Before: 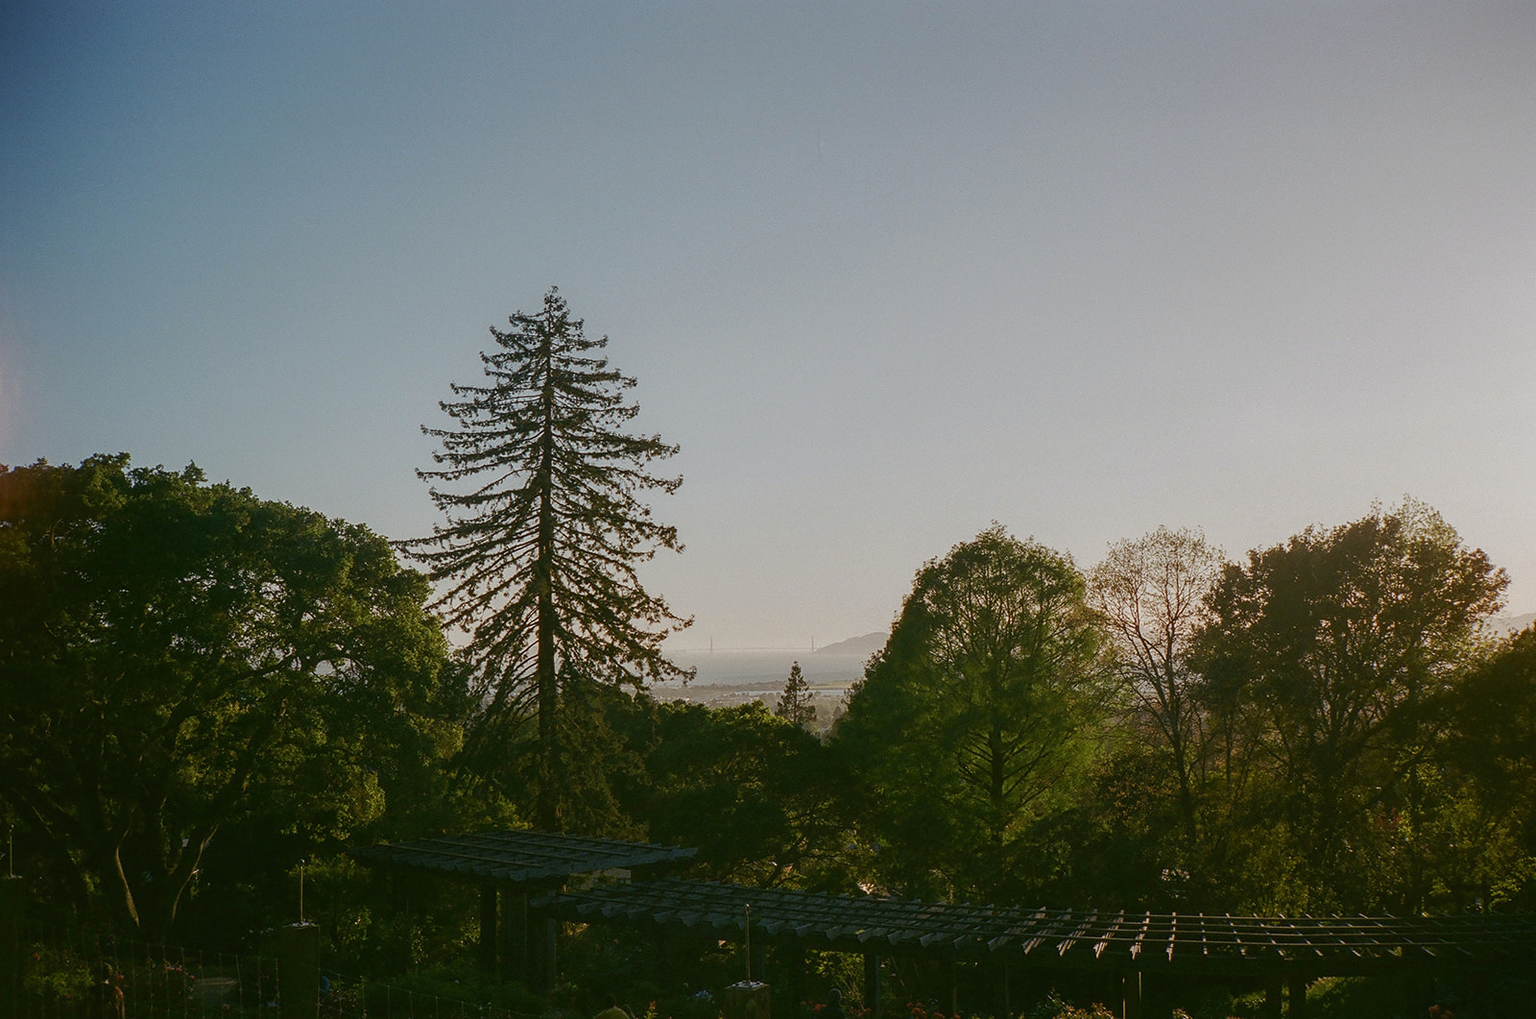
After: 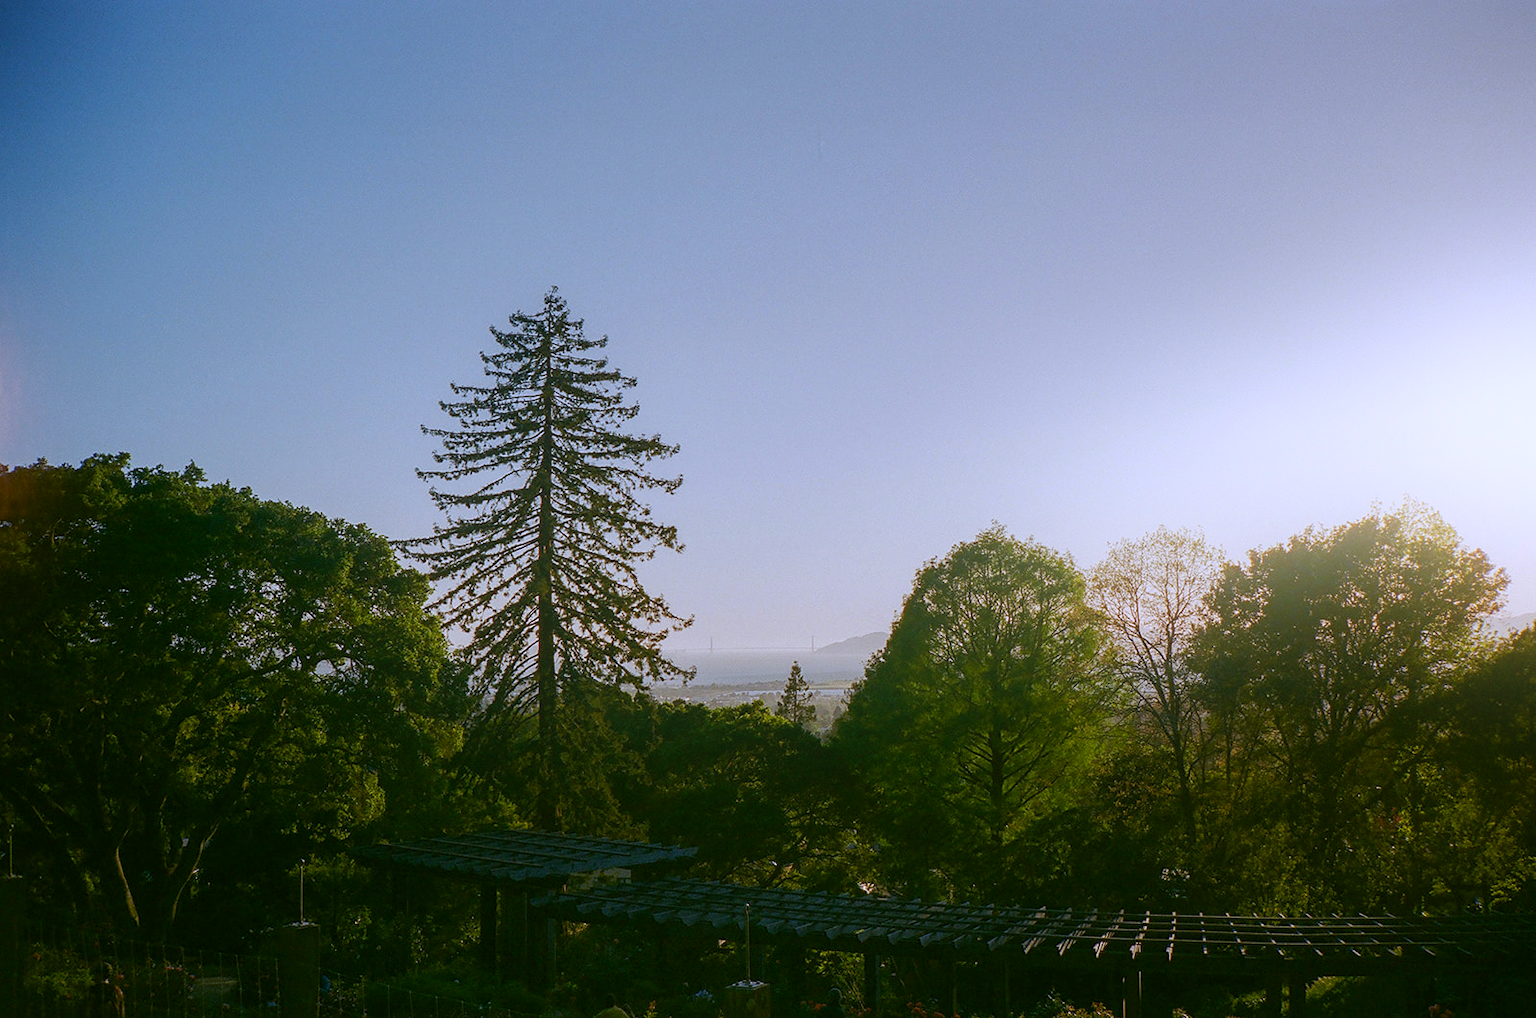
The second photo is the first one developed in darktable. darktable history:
color balance rgb: shadows lift › chroma 2%, shadows lift › hue 217.2°, power › chroma 0.25%, power › hue 60°, highlights gain › chroma 1.5%, highlights gain › hue 309.6°, global offset › luminance -0.25%, perceptual saturation grading › global saturation 15%, global vibrance 15%
exposure: exposure 0.127 EV, compensate highlight preservation false
white balance: red 0.926, green 1.003, blue 1.133
bloom: on, module defaults
